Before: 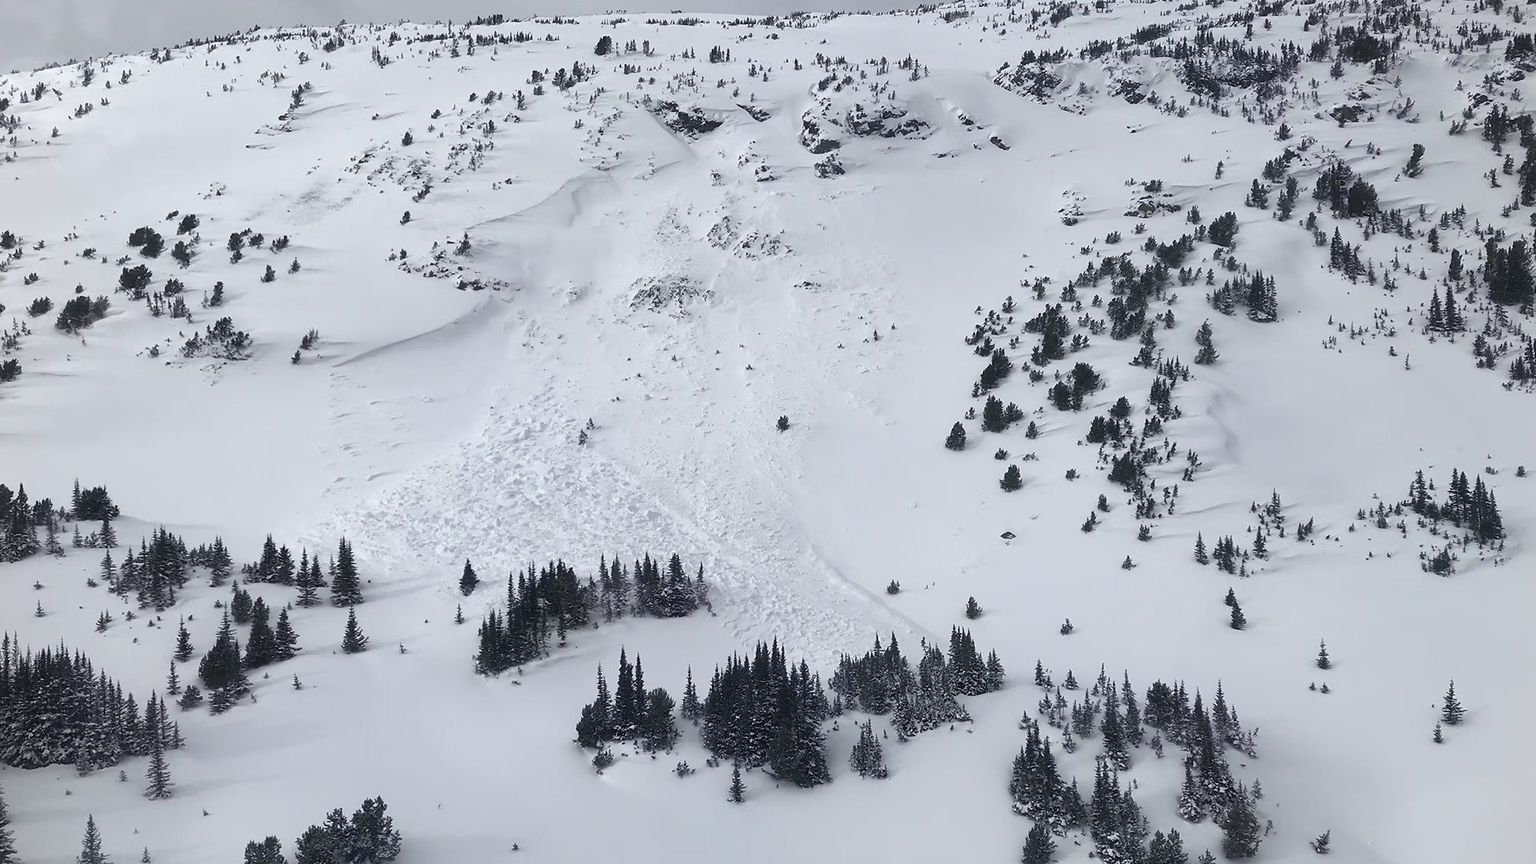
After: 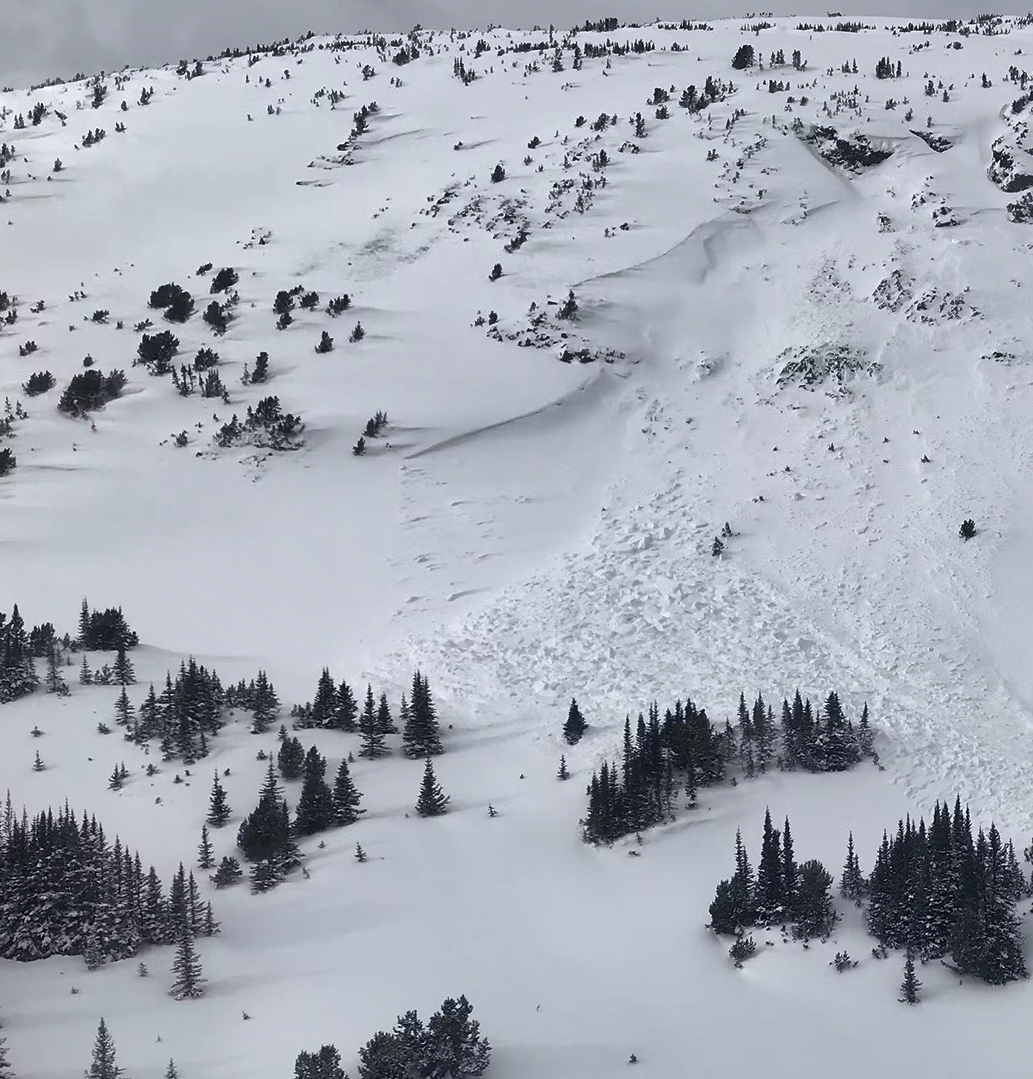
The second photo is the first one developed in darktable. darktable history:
crop: left 0.587%, right 45.588%, bottom 0.086%
shadows and highlights: radius 133.83, soften with gaussian
